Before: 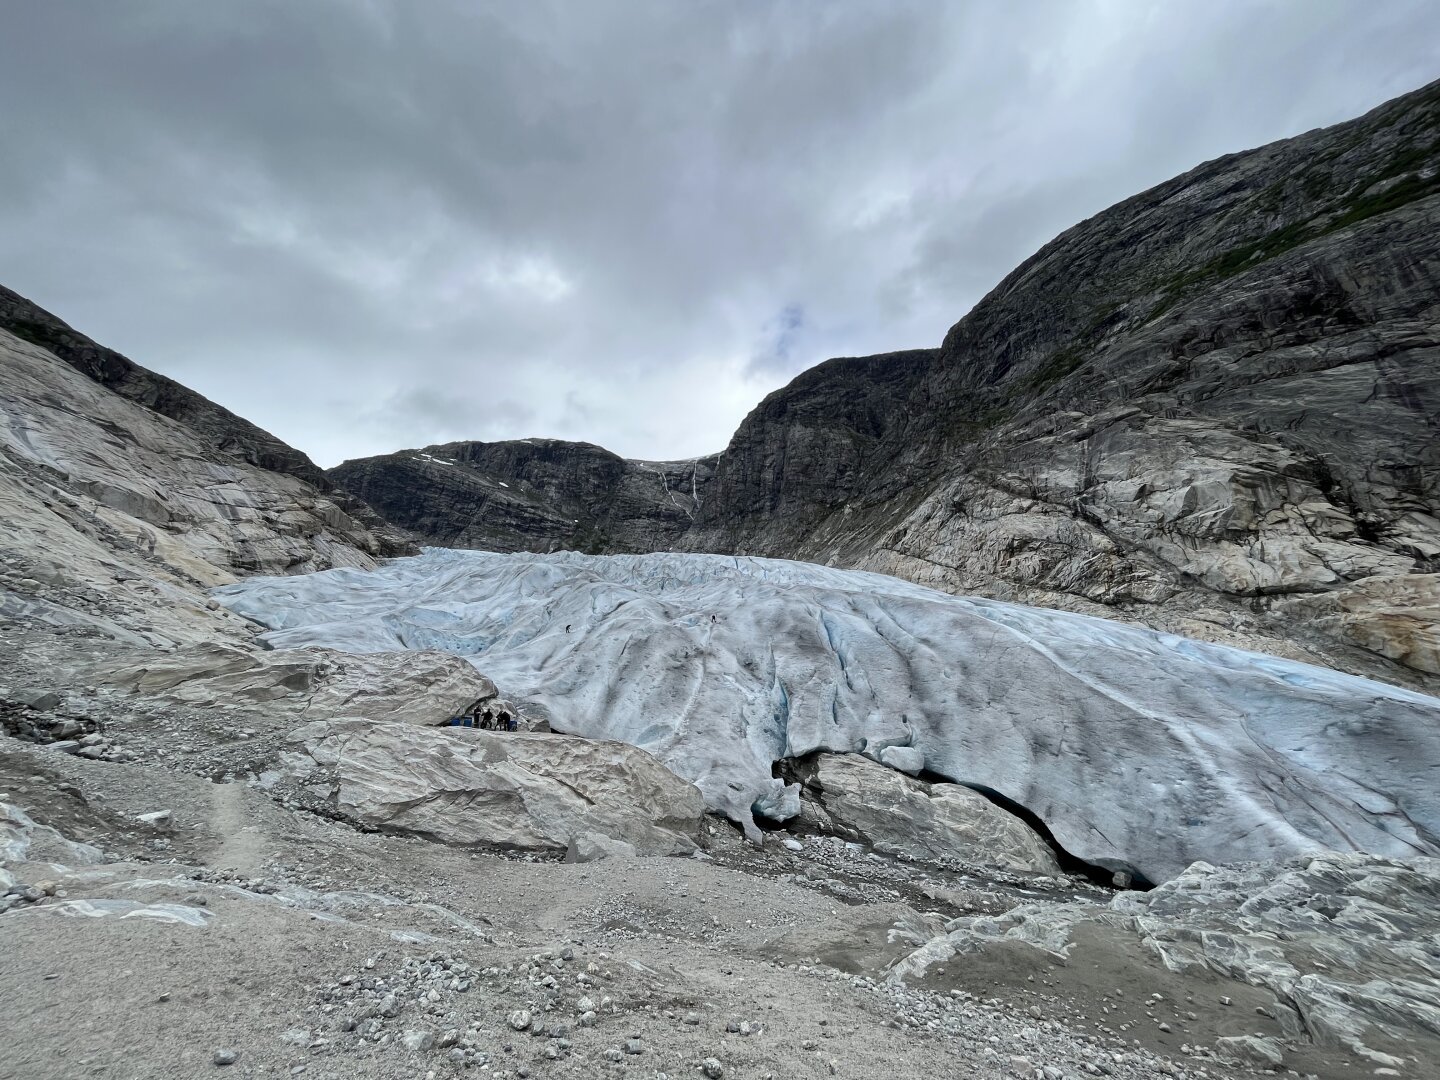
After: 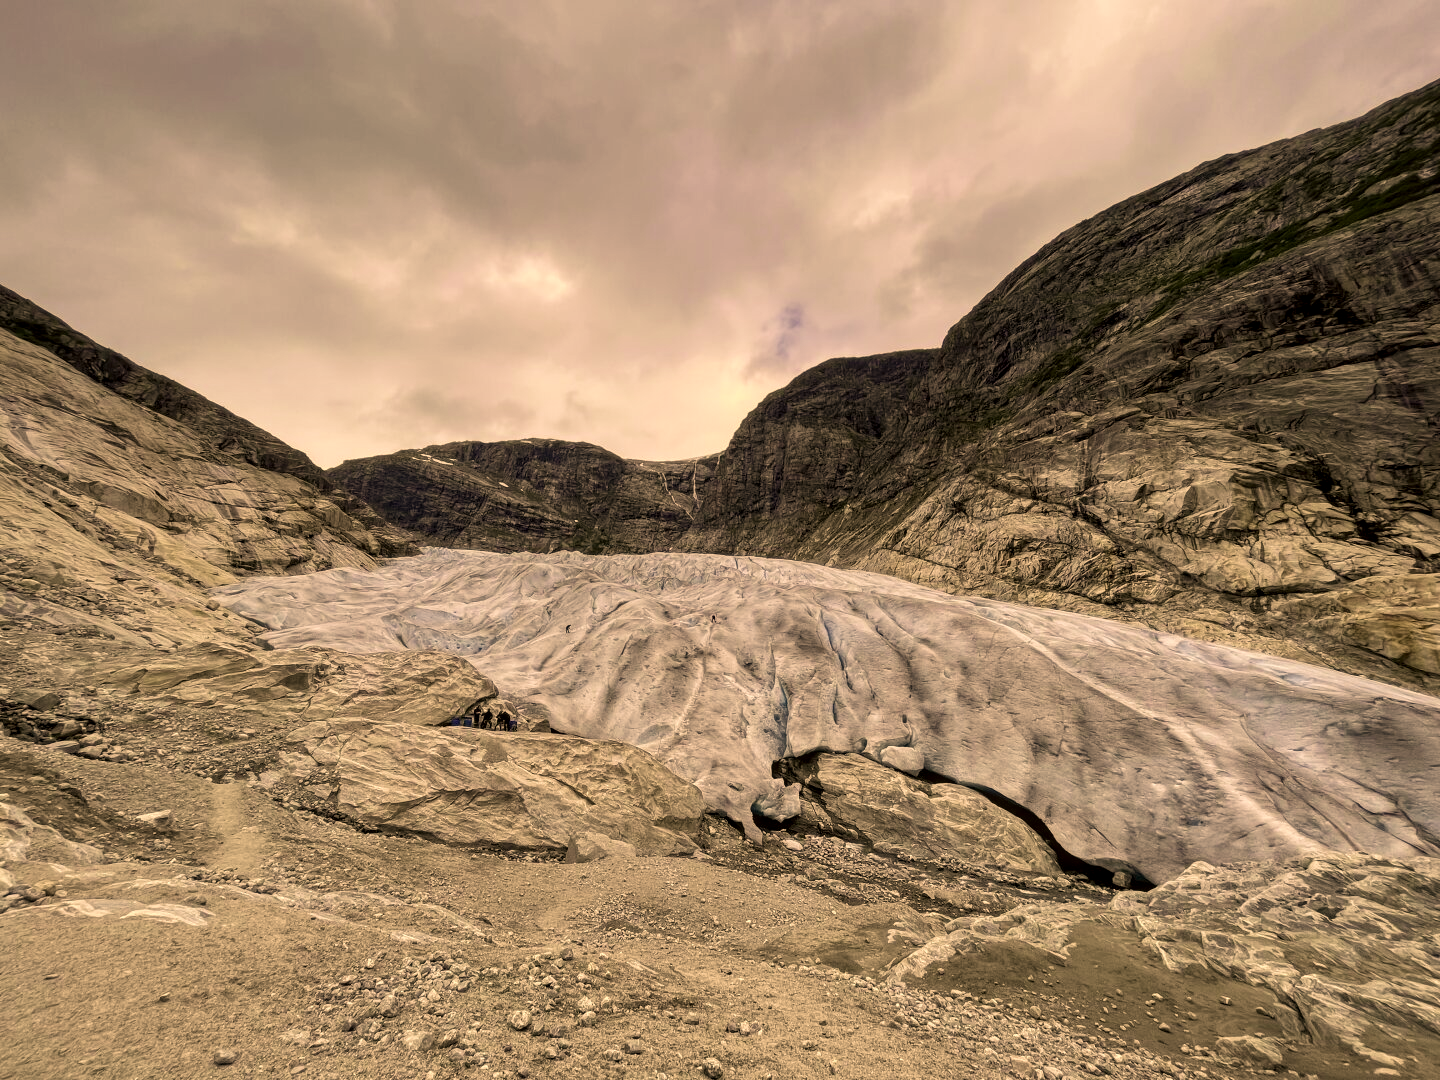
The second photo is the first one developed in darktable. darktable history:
velvia: on, module defaults
local contrast: on, module defaults
color zones: curves: ch1 [(0.113, 0.438) (0.75, 0.5)]; ch2 [(0.12, 0.526) (0.75, 0.5)]
color correction: highlights a* 18.46, highlights b* 34.88, shadows a* 1.14, shadows b* 6.48, saturation 1.04
